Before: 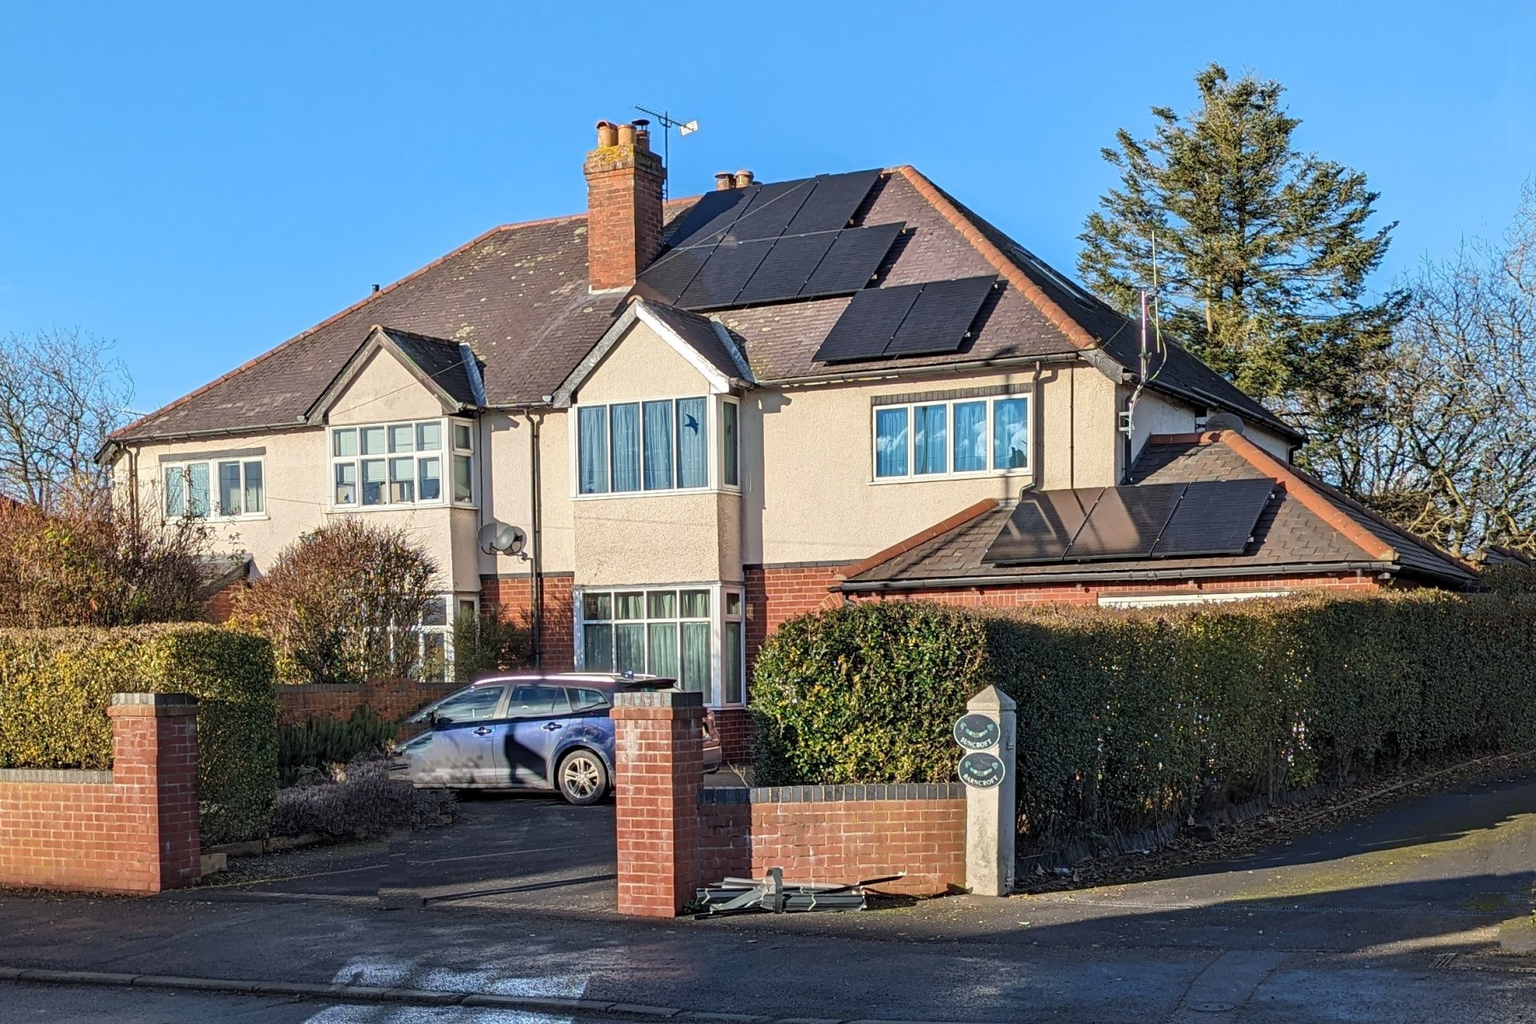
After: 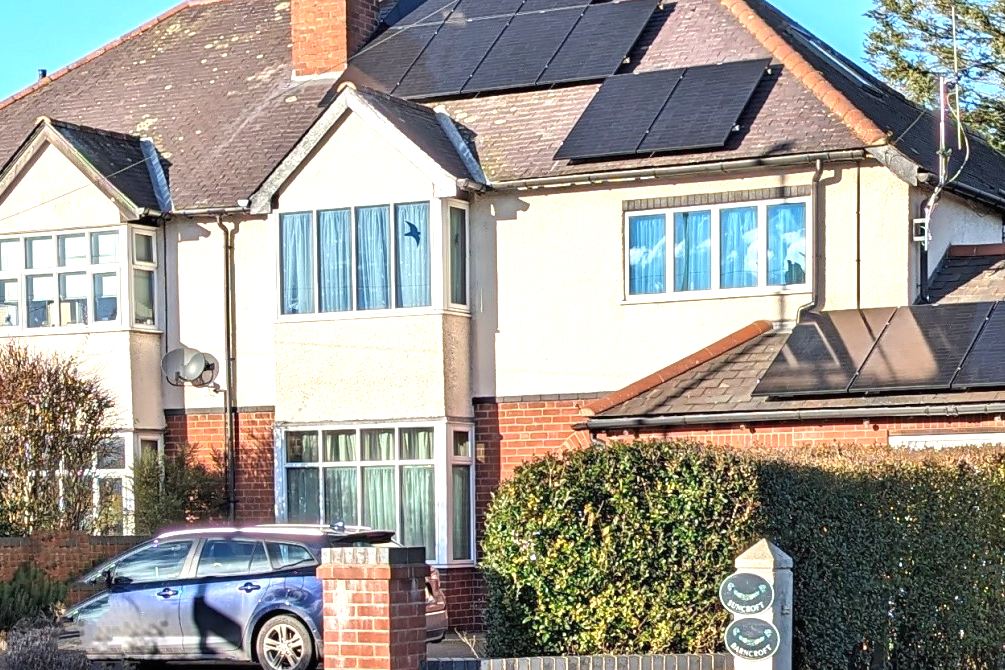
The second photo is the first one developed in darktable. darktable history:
exposure: black level correction 0, exposure 0.9 EV, compensate highlight preservation false
crop and rotate: left 22.13%, top 22.054%, right 22.026%, bottom 22.102%
